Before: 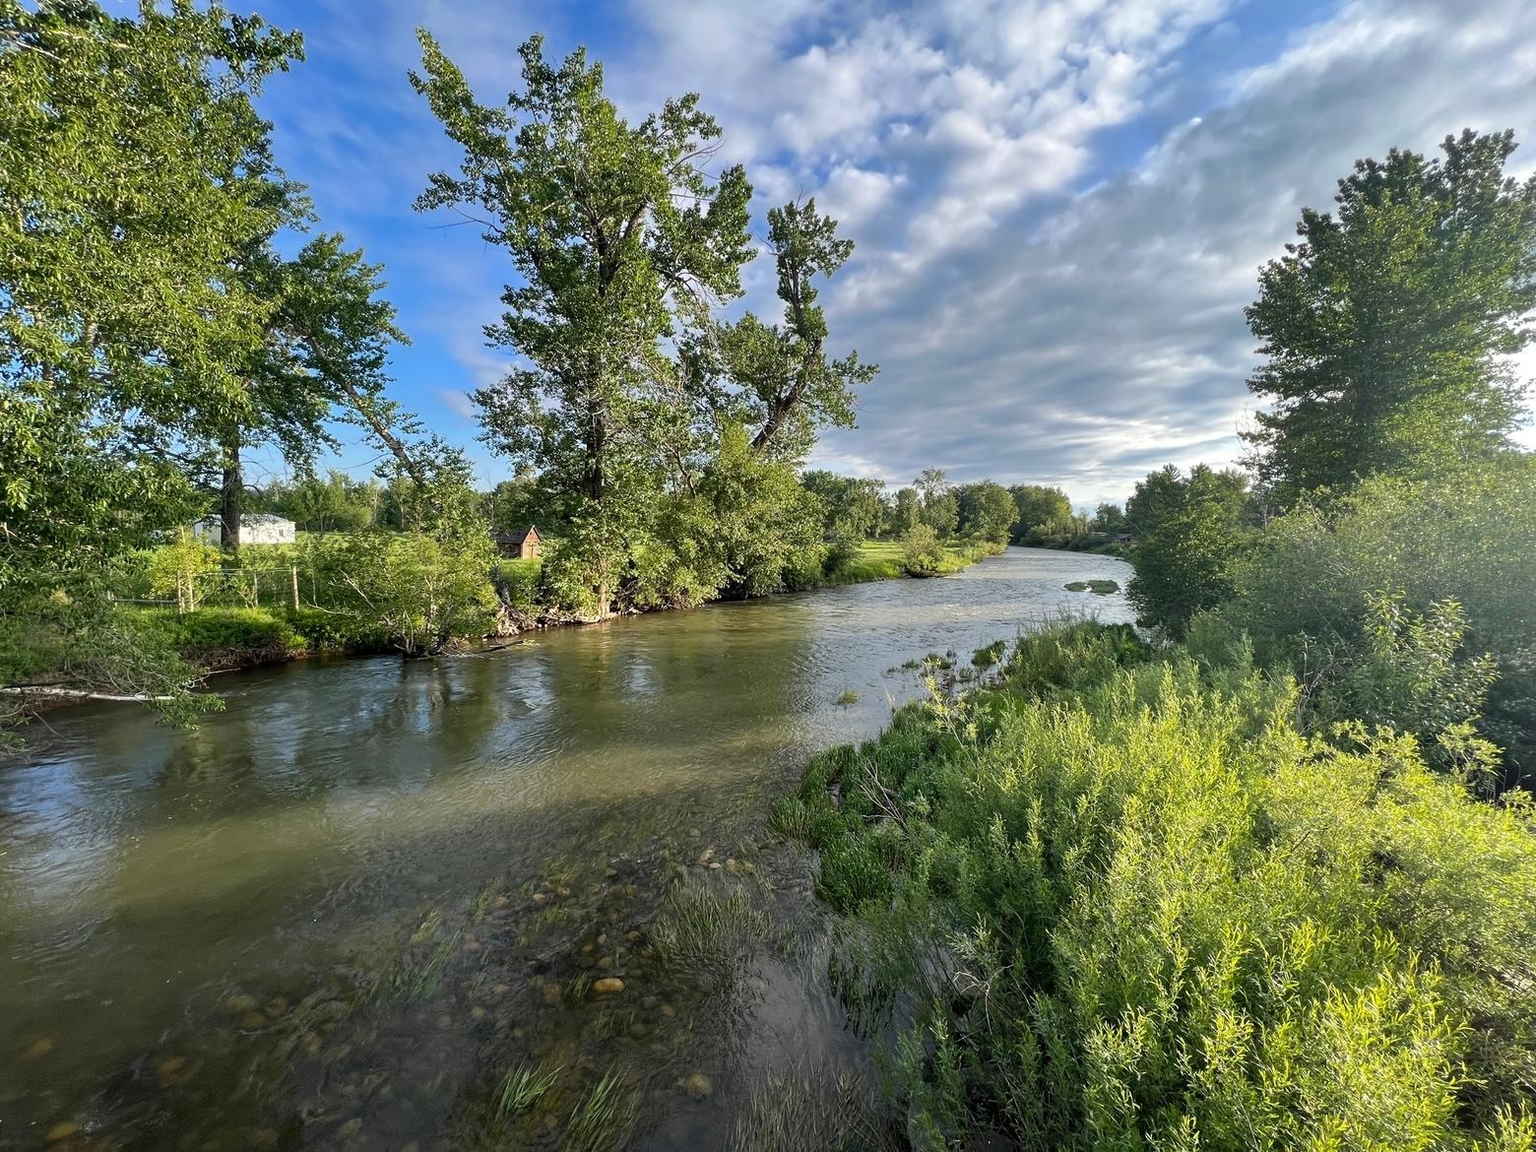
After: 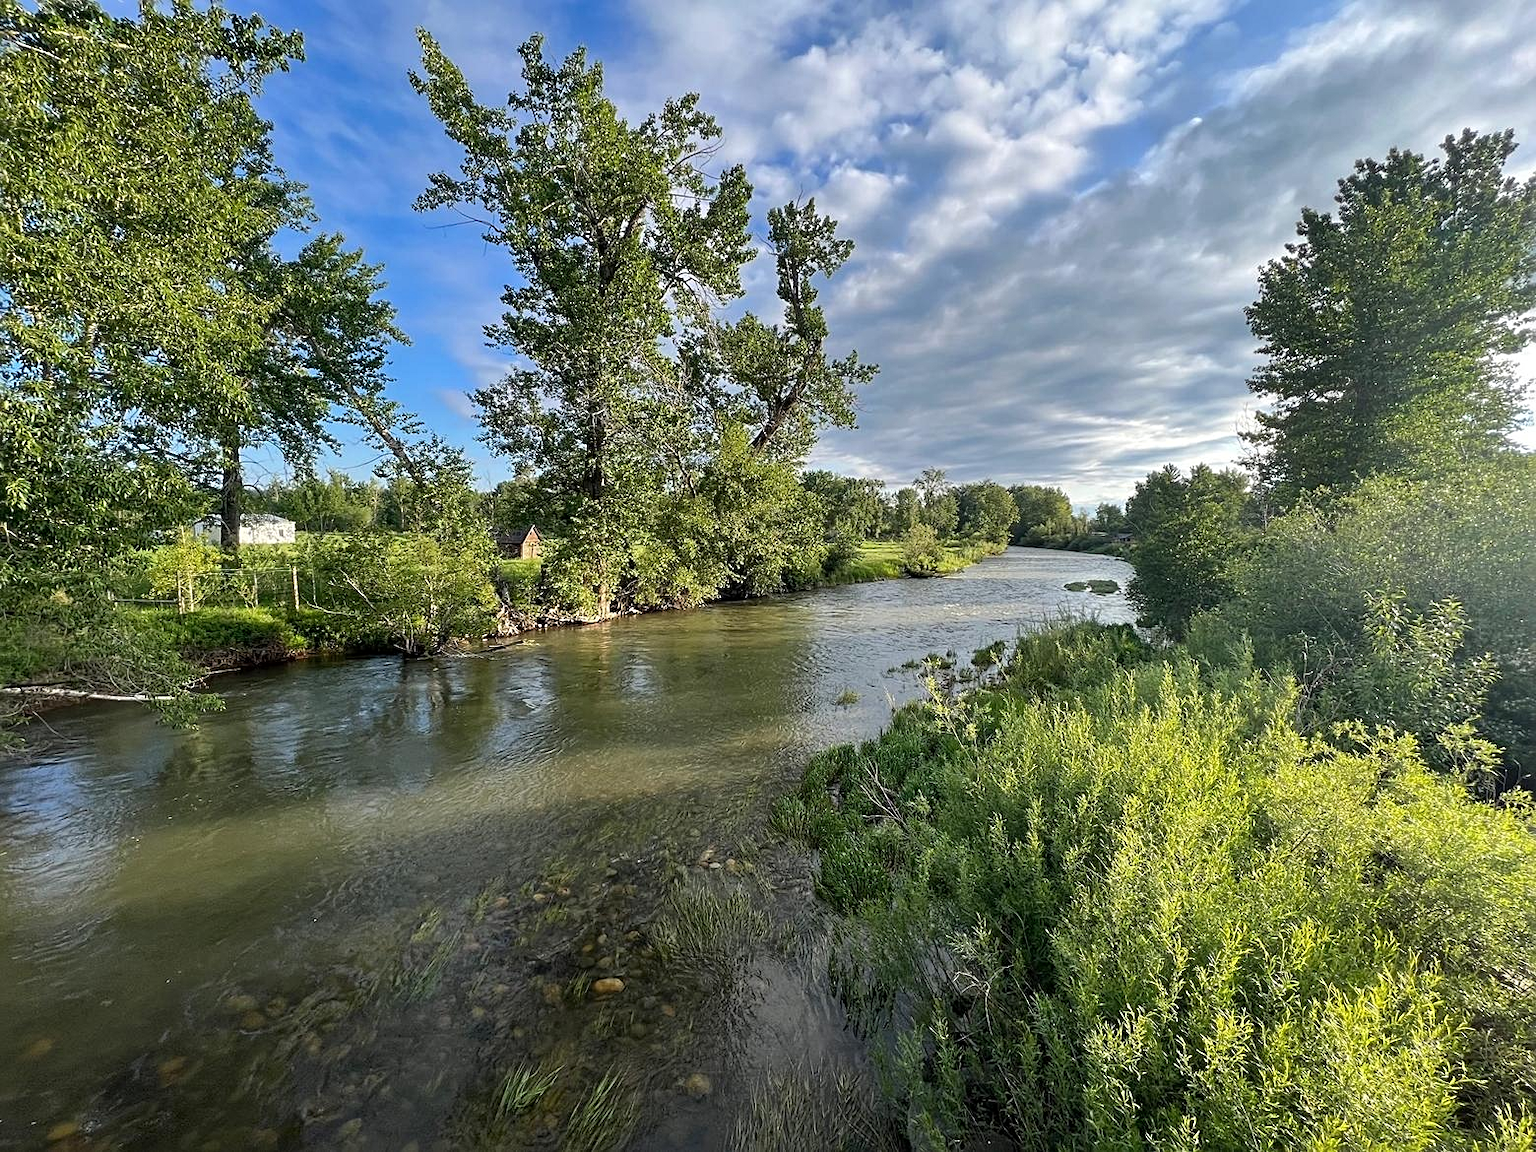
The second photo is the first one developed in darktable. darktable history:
local contrast: mode bilateral grid, contrast 10, coarseness 25, detail 110%, midtone range 0.2
sharpen: radius 2.167, amount 0.381, threshold 0
